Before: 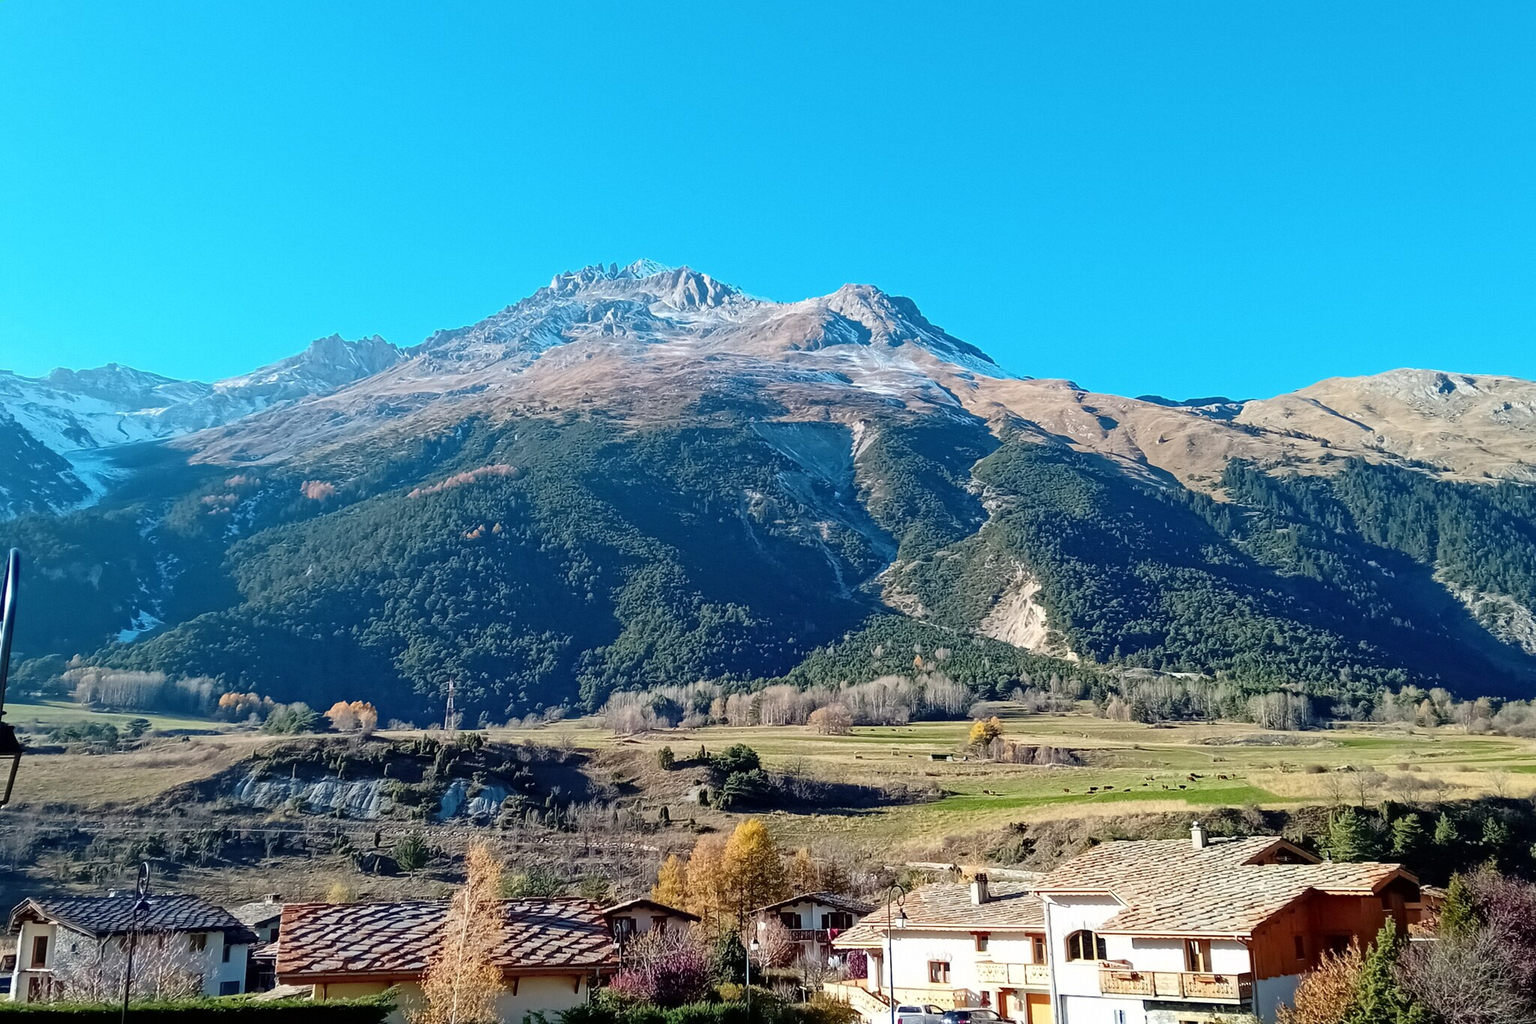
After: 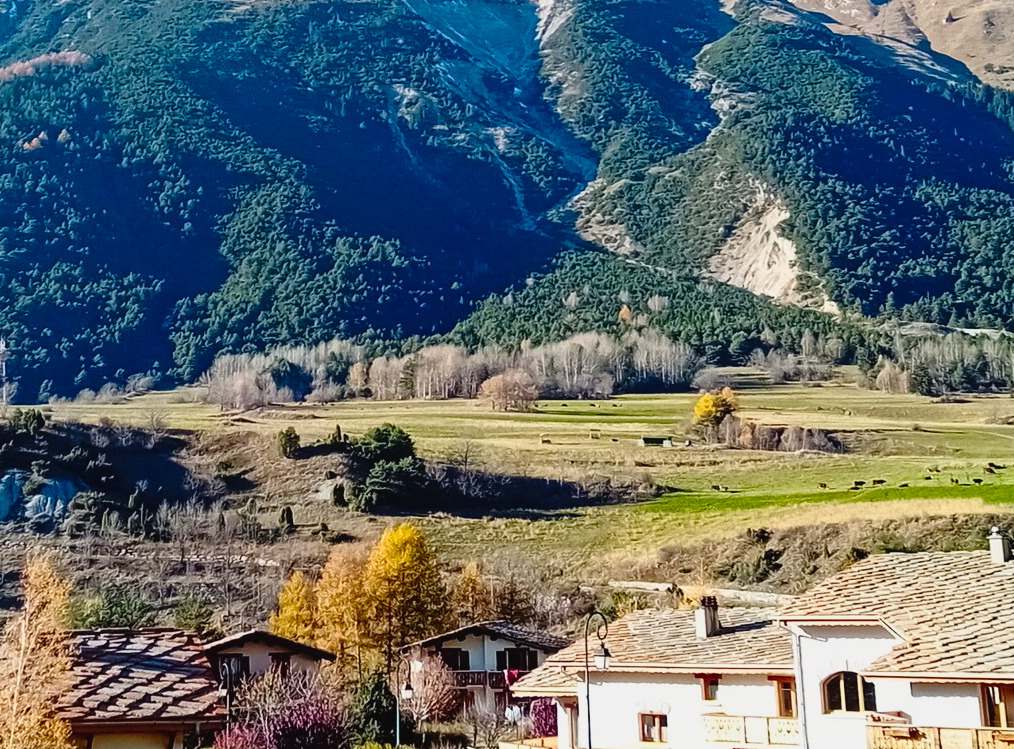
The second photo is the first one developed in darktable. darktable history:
local contrast: highlights 101%, shadows 100%, detail 119%, midtone range 0.2
contrast brightness saturation: contrast 0.149, brightness 0.043
tone curve: curves: ch0 [(0, 0.021) (0.049, 0.044) (0.152, 0.14) (0.328, 0.377) (0.473, 0.543) (0.663, 0.734) (0.84, 0.899) (1, 0.969)]; ch1 [(0, 0) (0.302, 0.331) (0.427, 0.433) (0.472, 0.47) (0.502, 0.503) (0.527, 0.524) (0.564, 0.591) (0.602, 0.632) (0.677, 0.701) (0.859, 0.885) (1, 1)]; ch2 [(0, 0) (0.33, 0.301) (0.447, 0.44) (0.487, 0.496) (0.502, 0.516) (0.535, 0.563) (0.565, 0.6) (0.618, 0.629) (1, 1)], preserve colors none
exposure: black level correction -0.015, exposure -0.538 EV, compensate highlight preservation false
crop: left 29.266%, top 41.617%, right 21.22%, bottom 3.482%
color balance rgb: global offset › luminance -0.512%, linear chroma grading › global chroma 25.659%, perceptual saturation grading › global saturation 10.016%, contrast 4.714%
